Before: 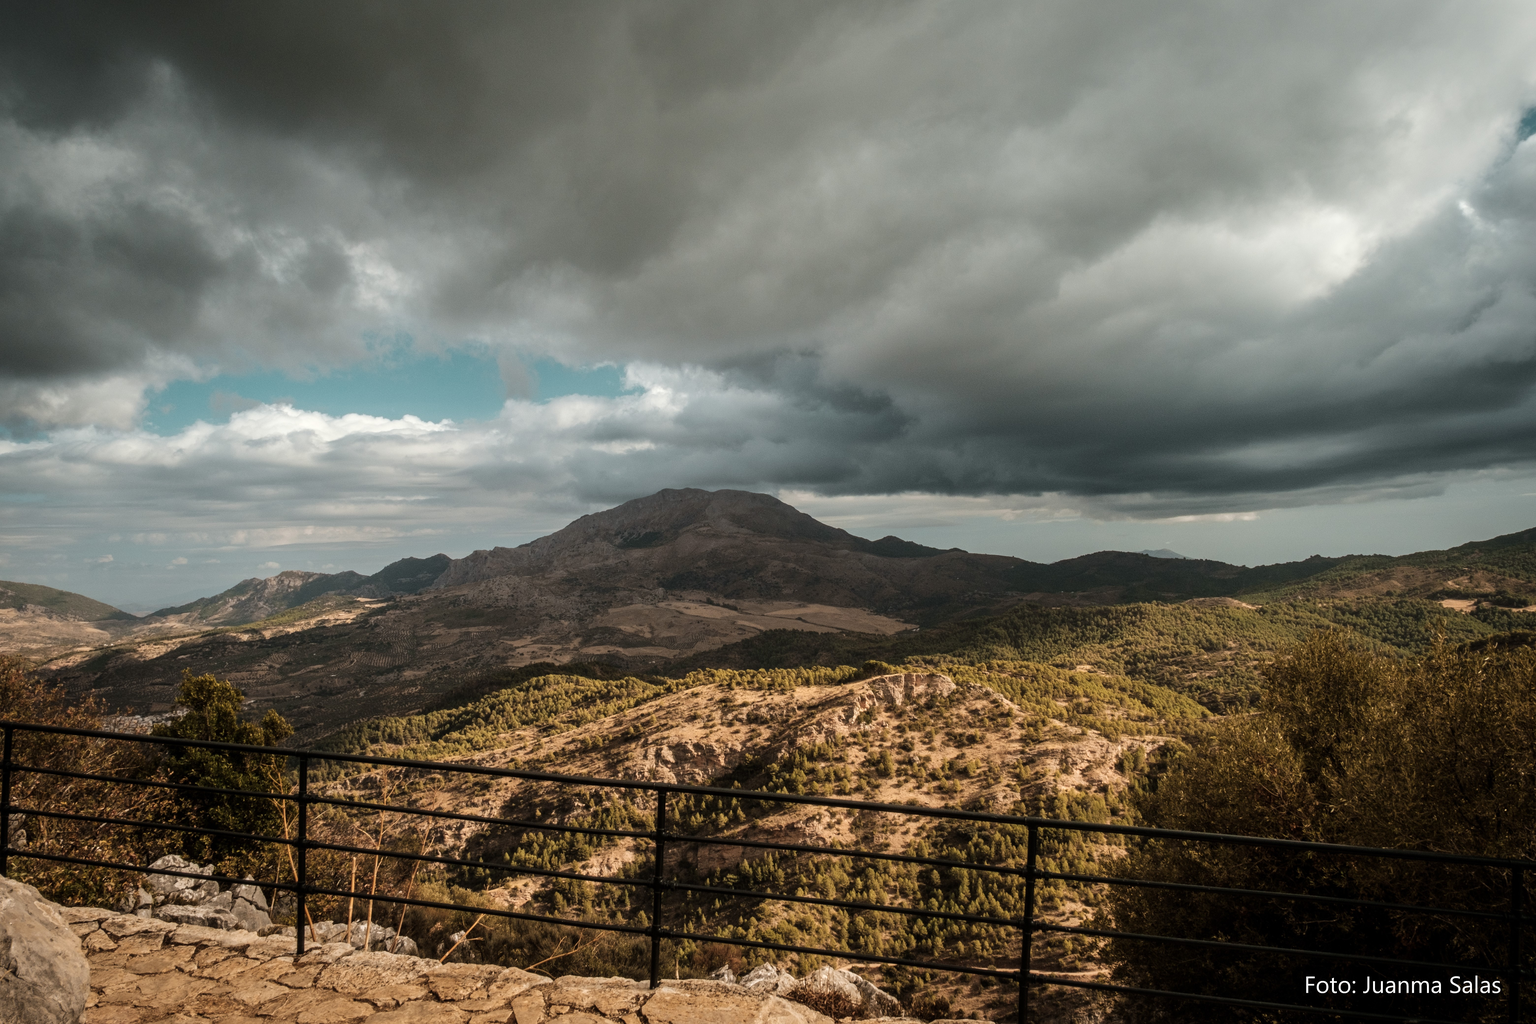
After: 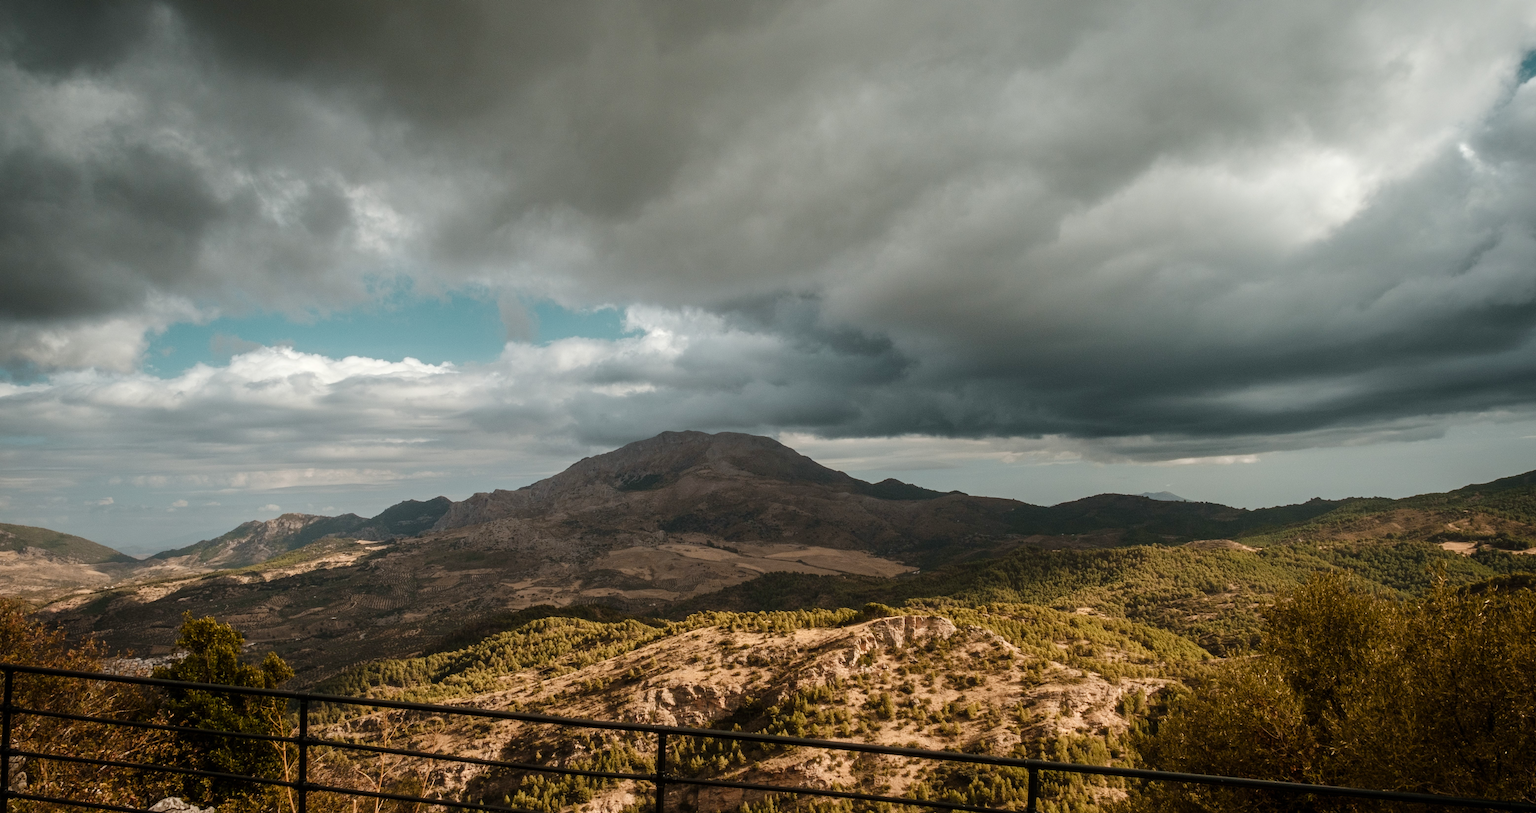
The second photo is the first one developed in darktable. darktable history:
crop and rotate: top 5.657%, bottom 14.883%
color balance rgb: perceptual saturation grading › global saturation 14.464%, perceptual saturation grading › highlights -25.821%, perceptual saturation grading › shadows 29.731%
